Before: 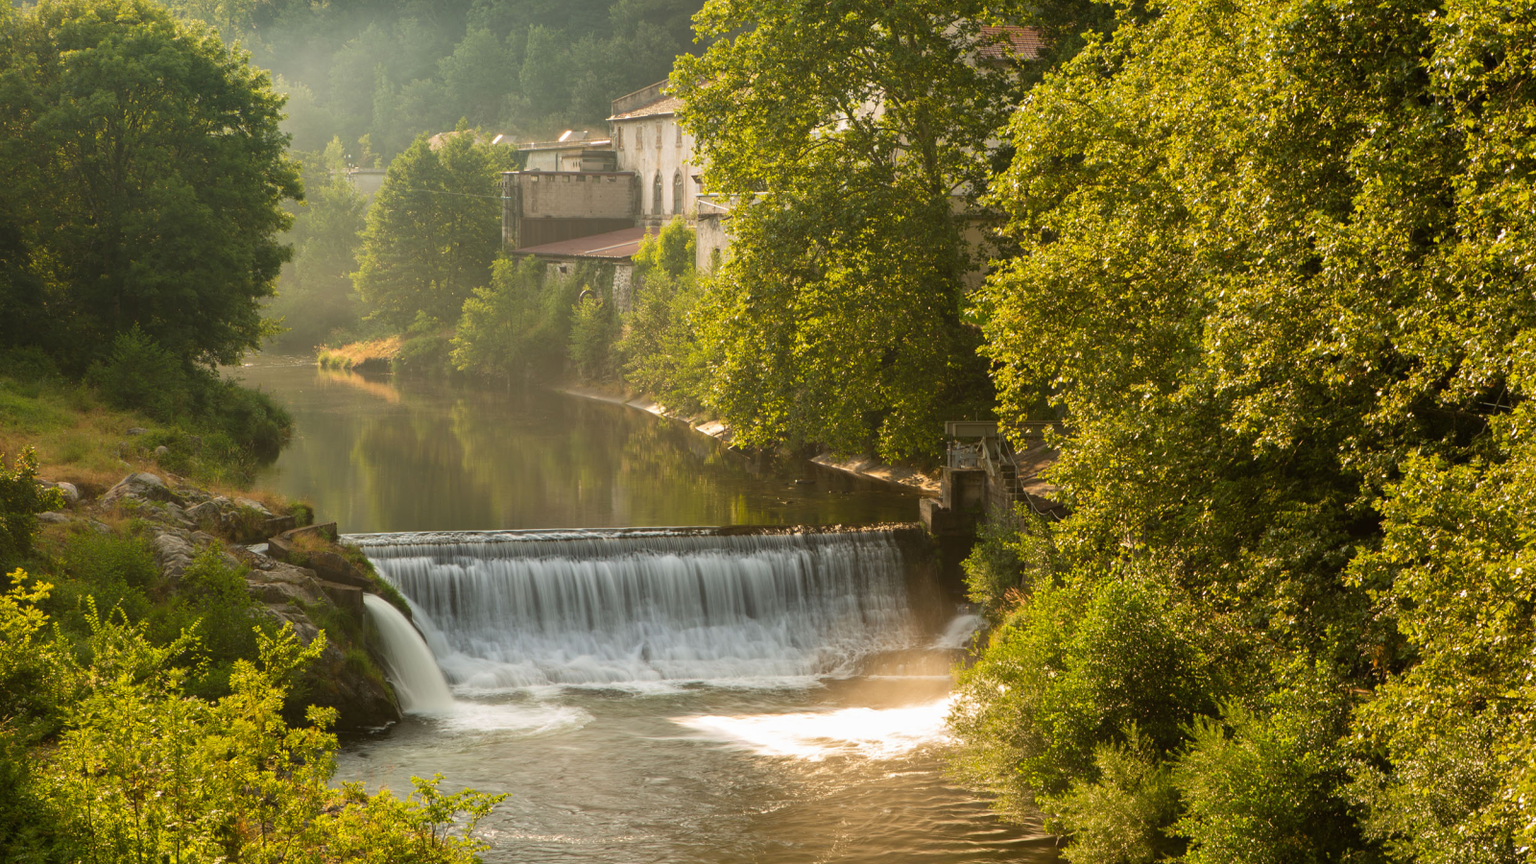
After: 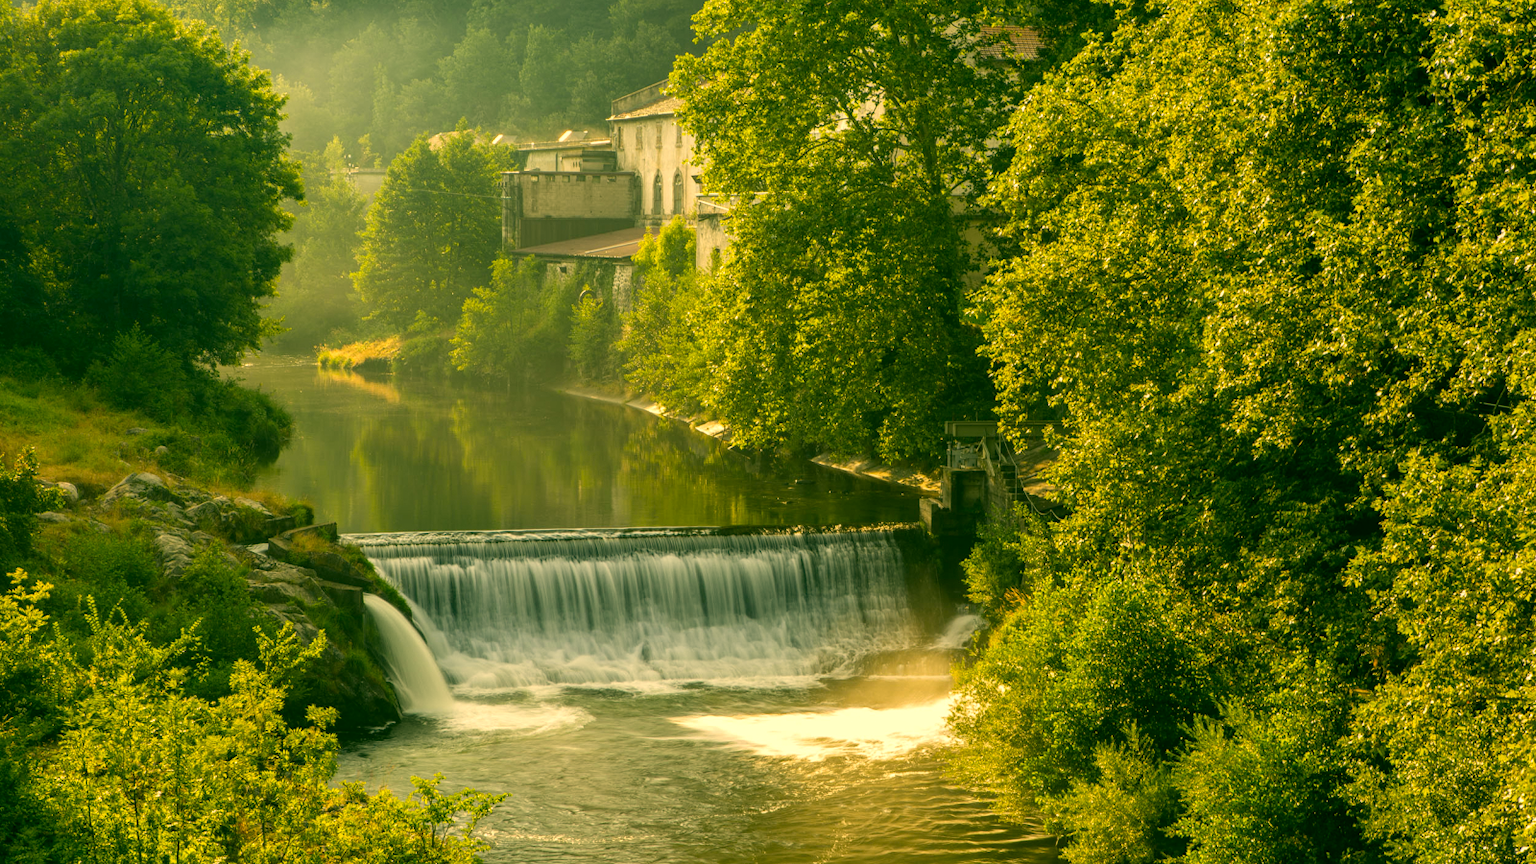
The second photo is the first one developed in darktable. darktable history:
color correction: highlights a* 5.69, highlights b* 33.61, shadows a* -25.97, shadows b* 3.88
local contrast: on, module defaults
